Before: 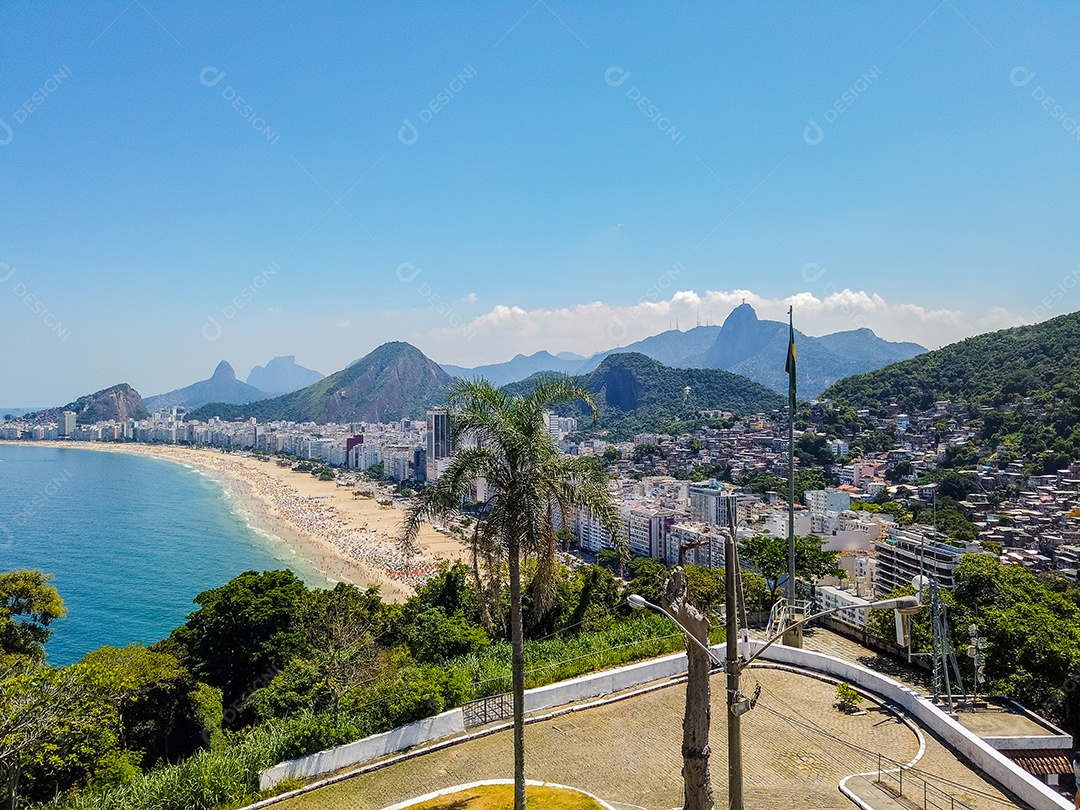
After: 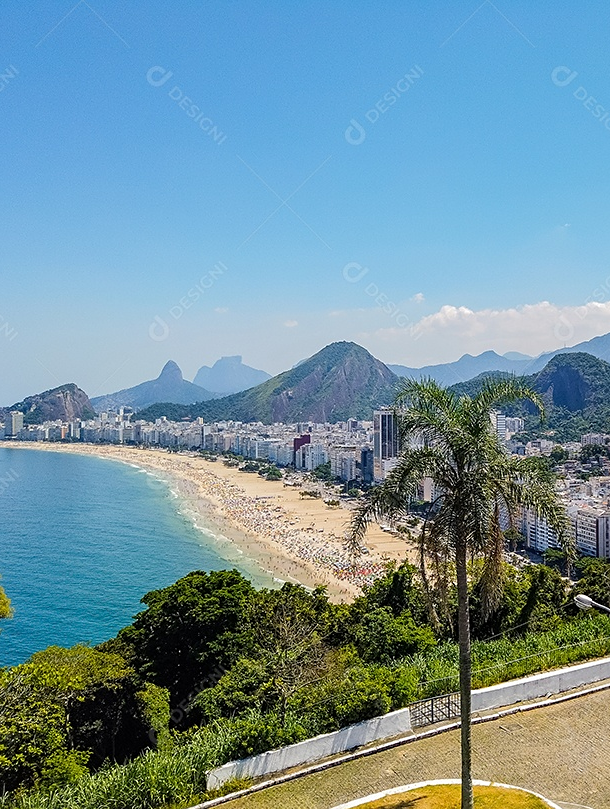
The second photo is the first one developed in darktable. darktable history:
crop: left 4.984%, right 38.451%
sharpen: amount 0.202
